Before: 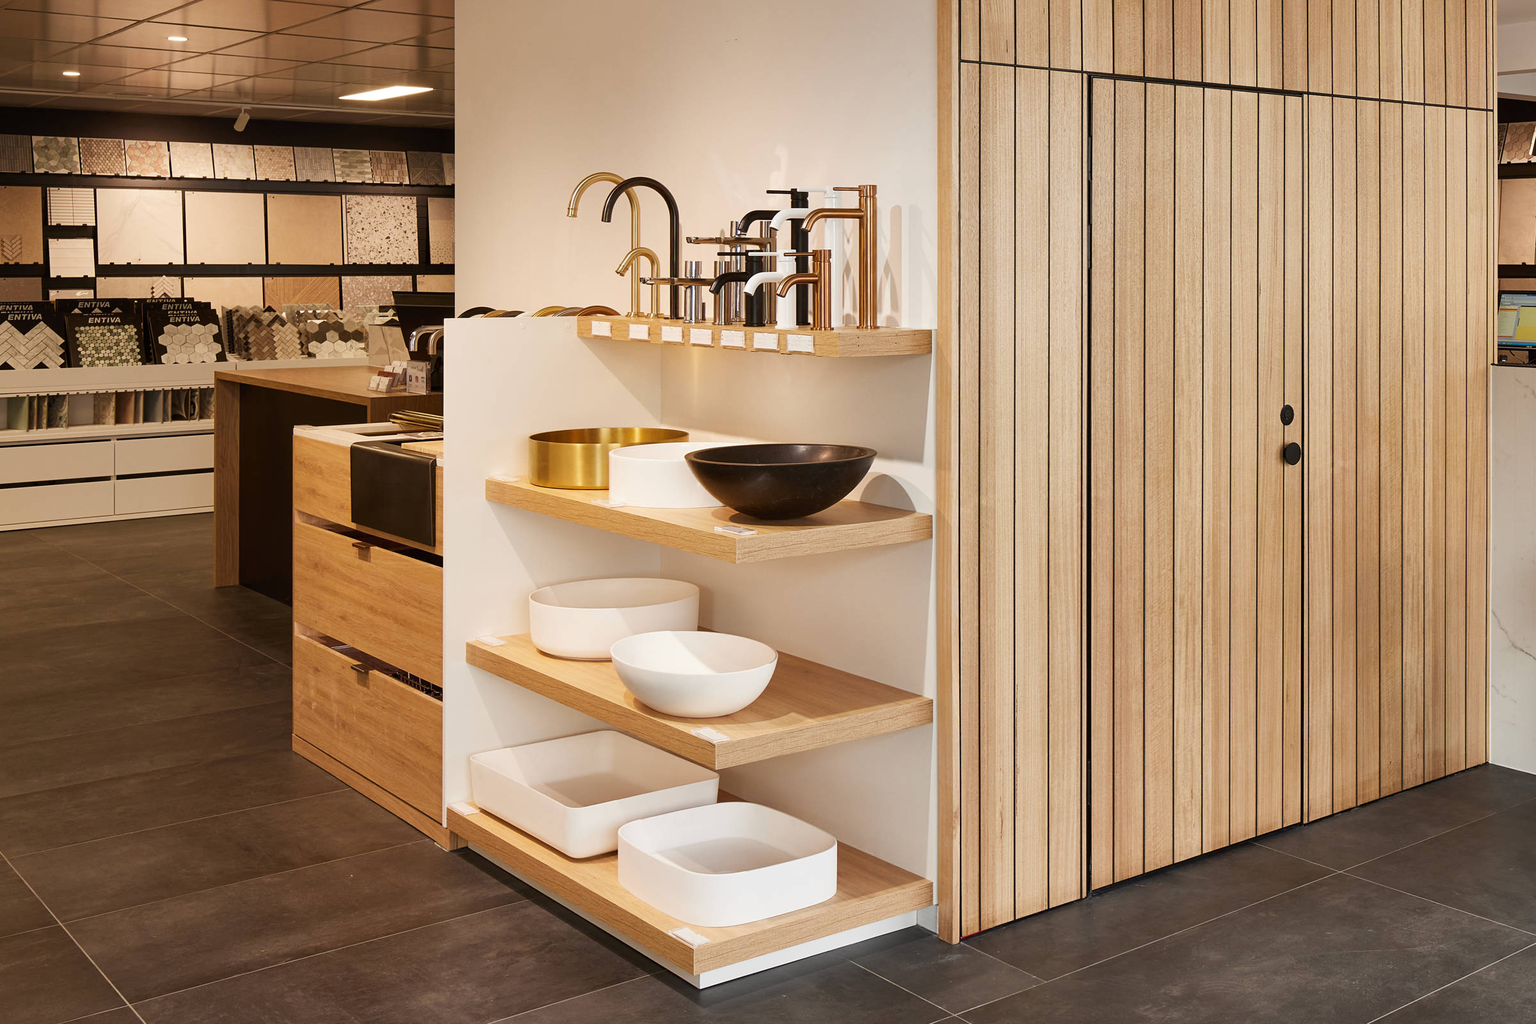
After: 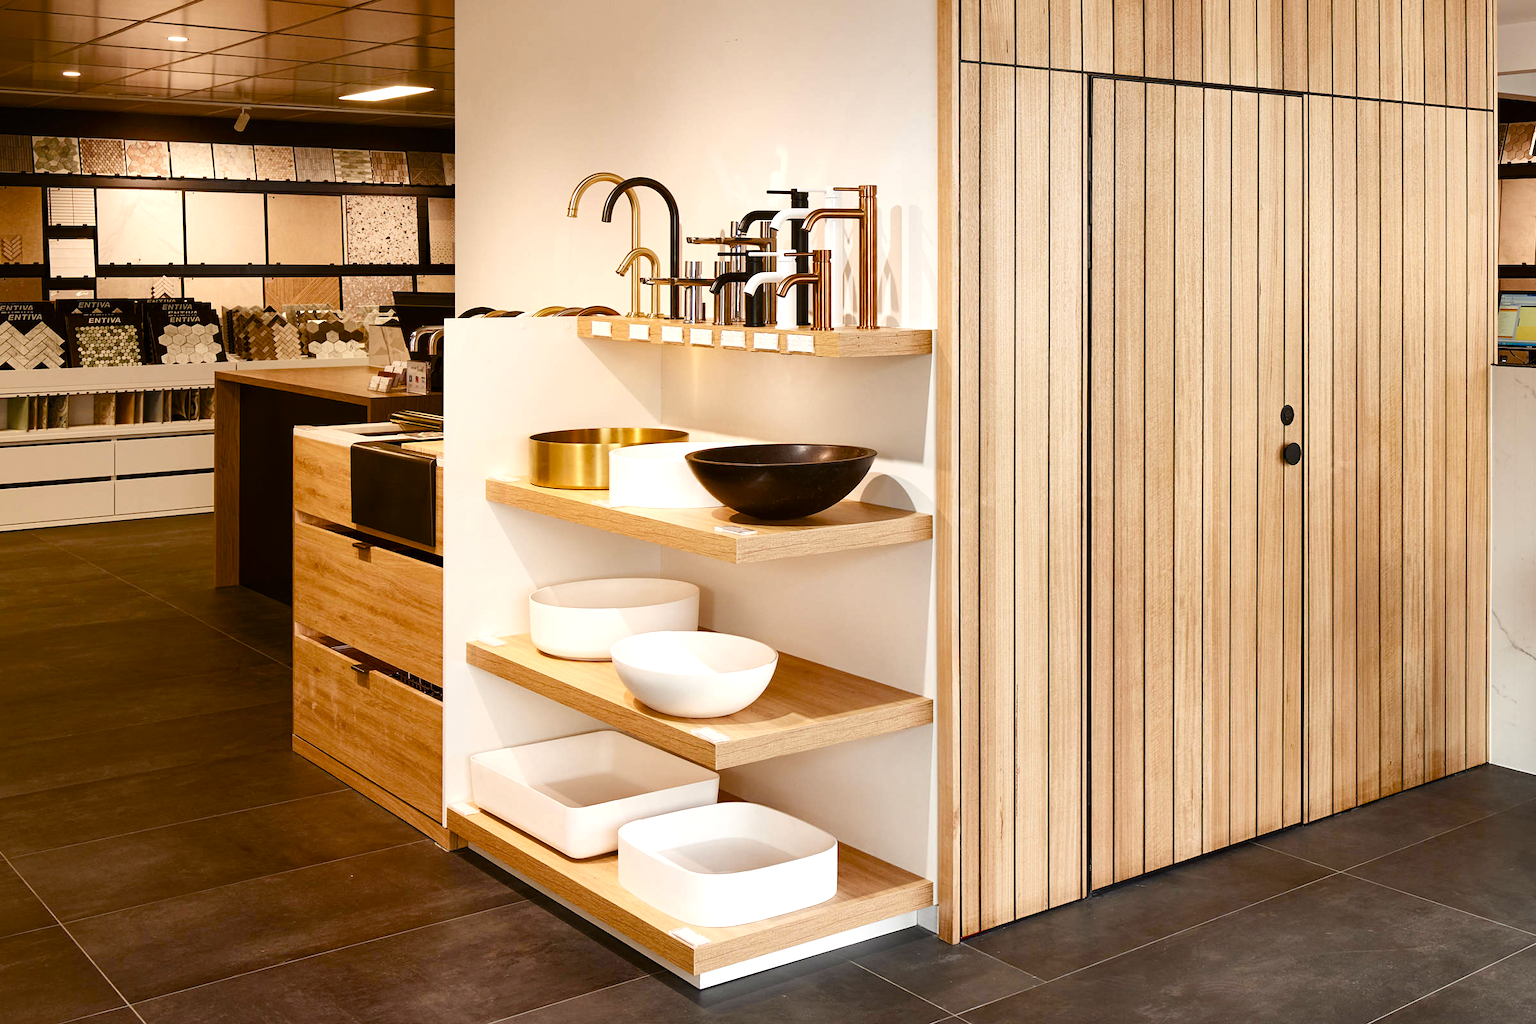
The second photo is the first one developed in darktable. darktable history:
color balance rgb: perceptual saturation grading › global saturation 20%, perceptual saturation grading › highlights -24.875%, perceptual saturation grading › shadows 25.101%, saturation formula JzAzBz (2021)
tone equalizer: -8 EV -0.45 EV, -7 EV -0.359 EV, -6 EV -0.33 EV, -5 EV -0.209 EV, -3 EV 0.191 EV, -2 EV 0.325 EV, -1 EV 0.397 EV, +0 EV 0.432 EV, mask exposure compensation -0.509 EV
